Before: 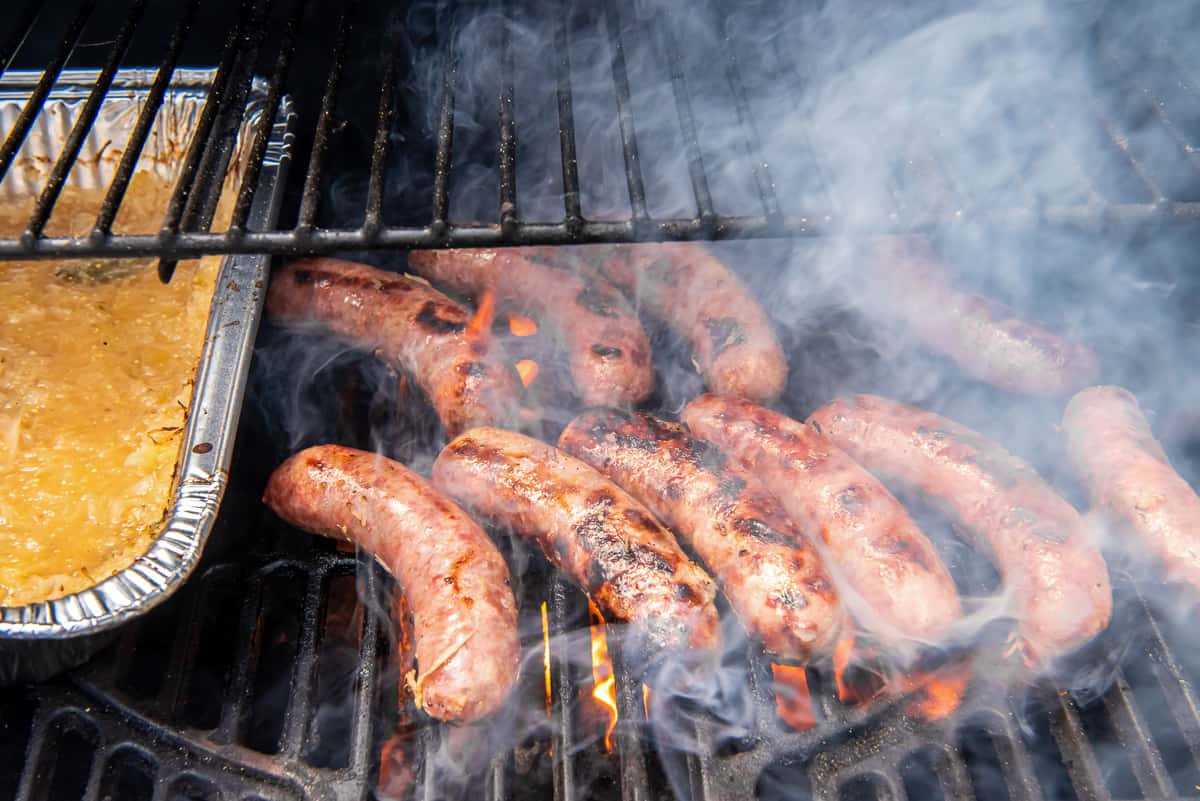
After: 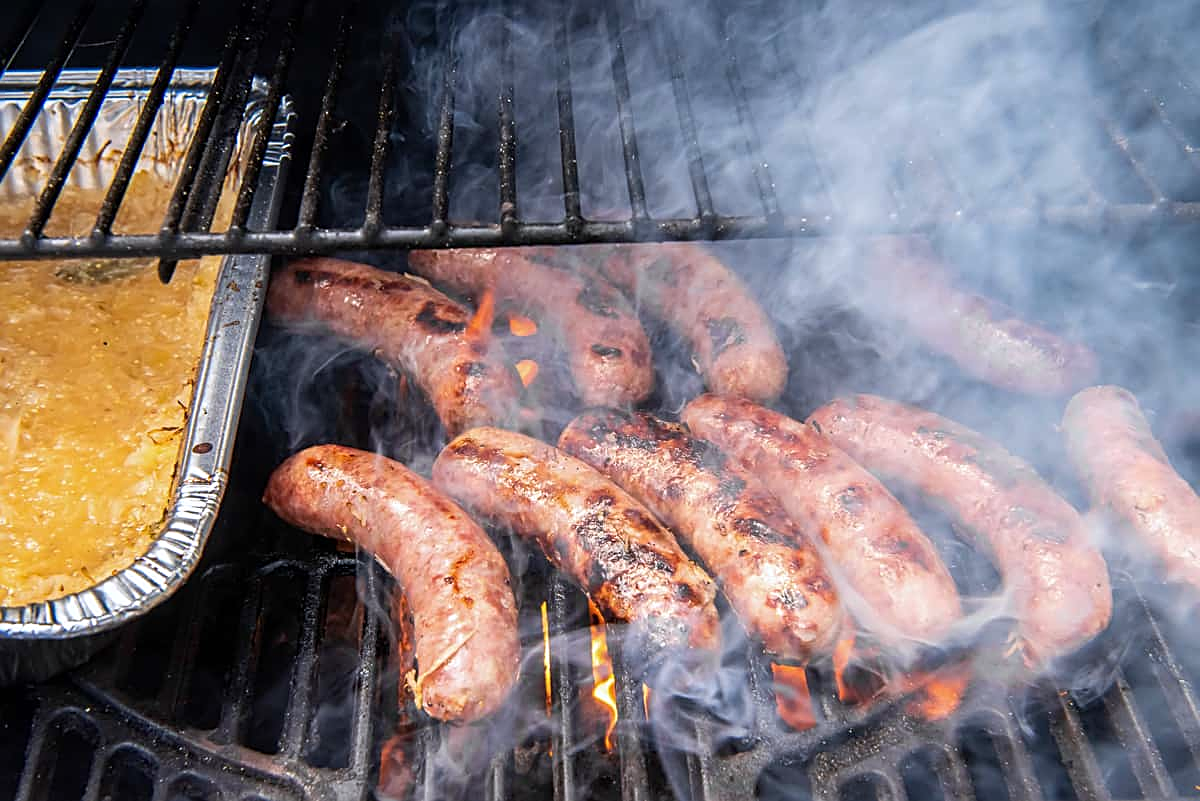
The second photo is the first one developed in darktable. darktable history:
white balance: red 0.983, blue 1.036
sharpen: on, module defaults
